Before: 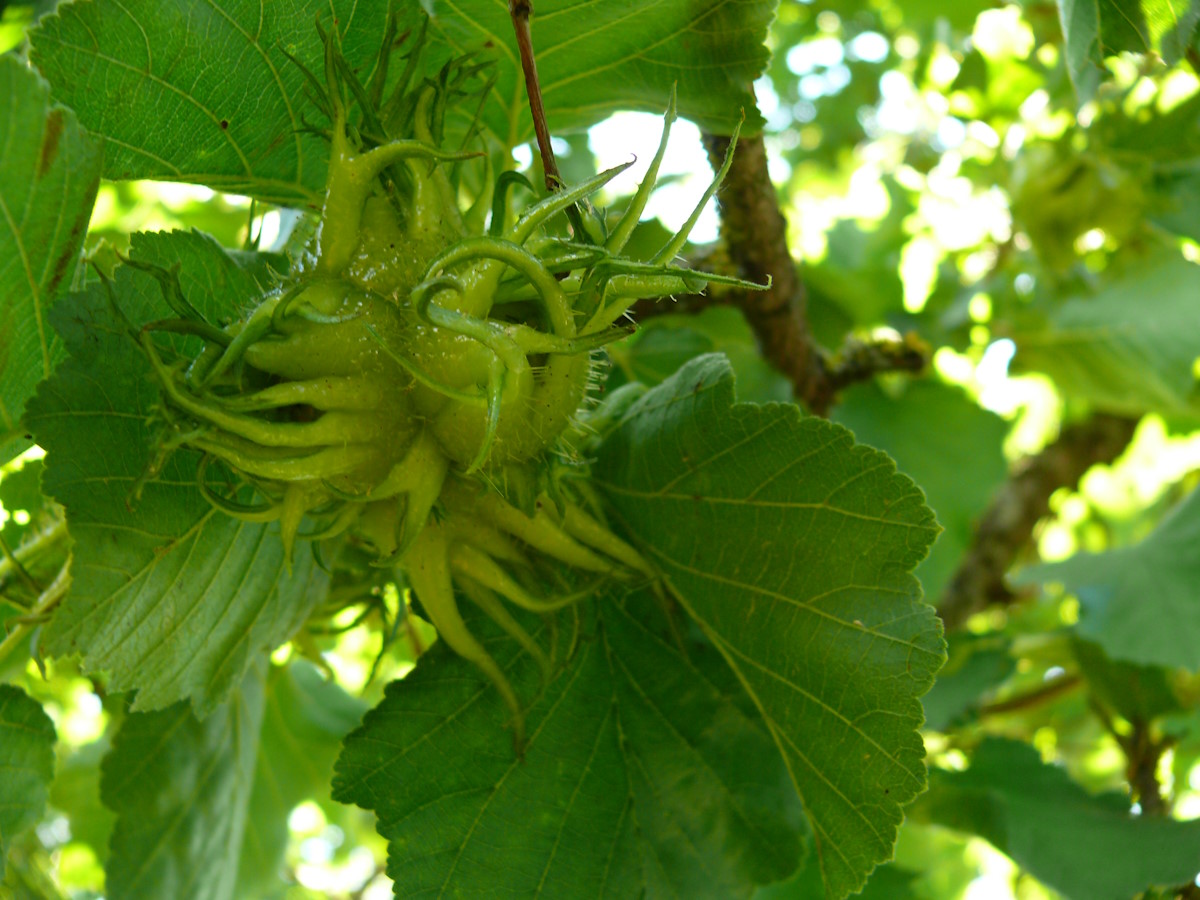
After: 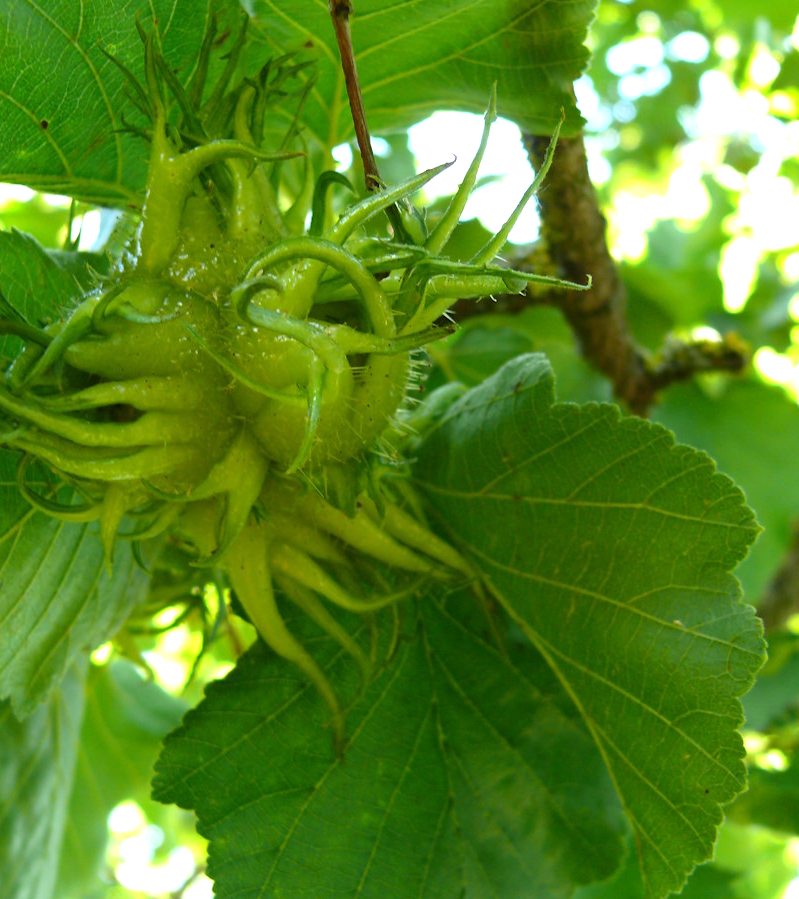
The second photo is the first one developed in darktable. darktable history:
crop and rotate: left 15.055%, right 18.278%
white balance: red 0.954, blue 1.079
exposure: exposure 0.496 EV, compensate highlight preservation false
